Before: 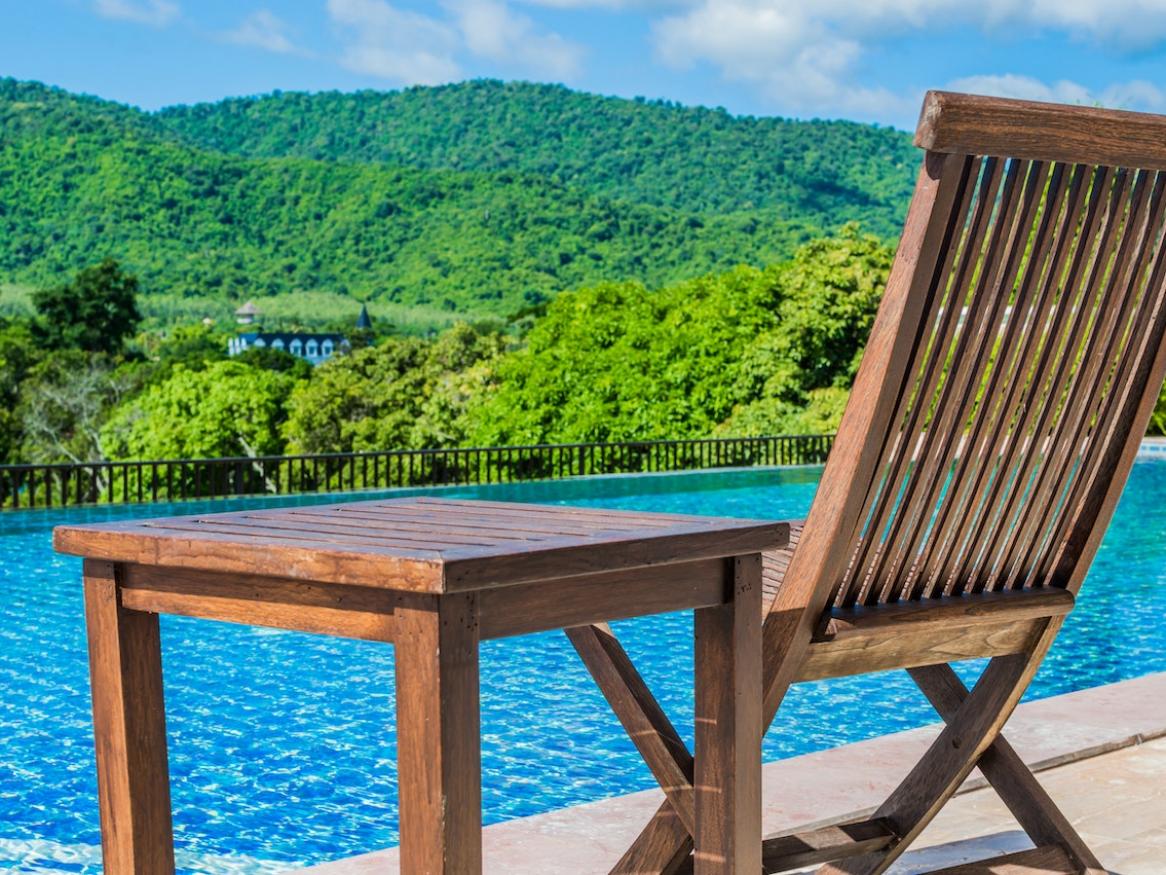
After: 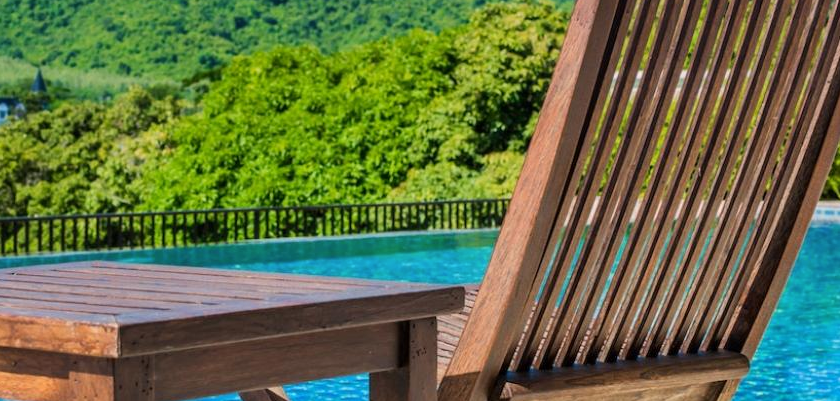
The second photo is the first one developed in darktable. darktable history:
graduated density: density 0.38 EV, hardness 21%, rotation -6.11°, saturation 32%
crop and rotate: left 27.938%, top 27.046%, bottom 27.046%
